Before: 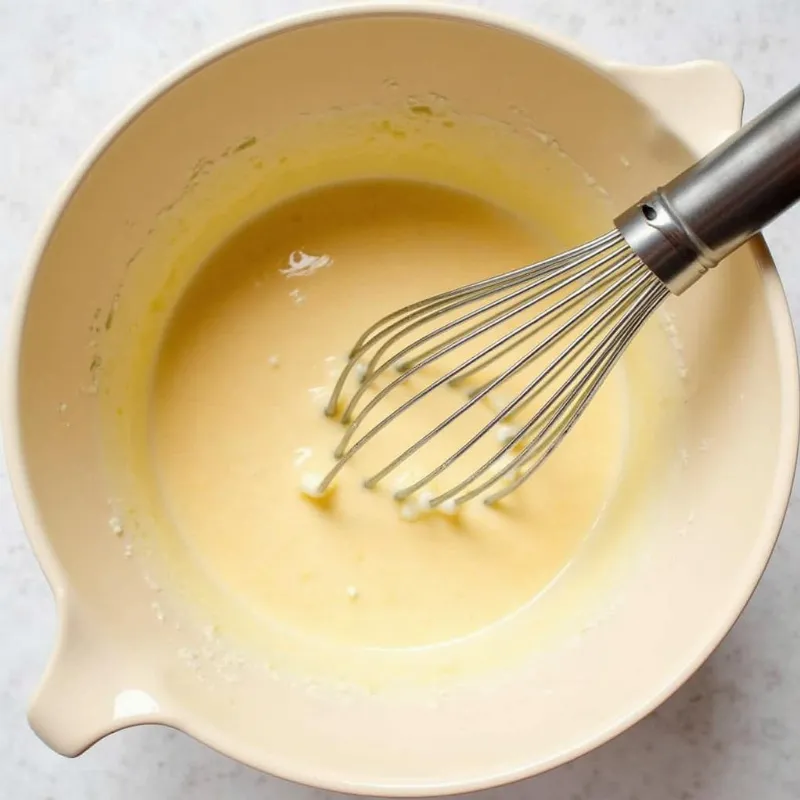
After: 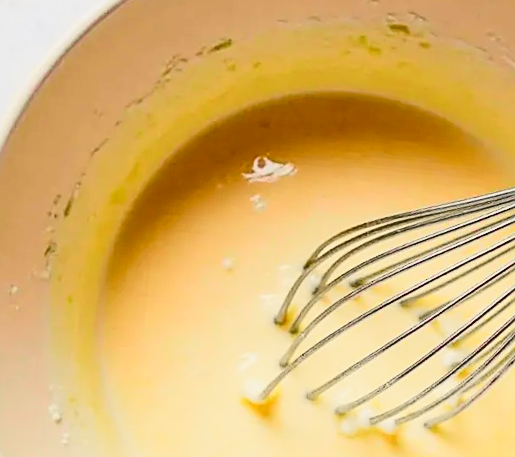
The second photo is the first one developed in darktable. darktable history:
contrast brightness saturation: contrast 0.298
sharpen: on, module defaults
crop and rotate: angle -5.54°, left 2.271%, top 7.022%, right 27.352%, bottom 30.514%
tone curve: curves: ch0 [(0, 0) (0.087, 0.054) (0.281, 0.245) (0.532, 0.514) (0.835, 0.818) (0.994, 0.955)]; ch1 [(0, 0) (0.27, 0.195) (0.406, 0.435) (0.452, 0.474) (0.495, 0.5) (0.514, 0.508) (0.537, 0.556) (0.654, 0.689) (1, 1)]; ch2 [(0, 0) (0.269, 0.299) (0.459, 0.441) (0.498, 0.499) (0.523, 0.52) (0.551, 0.549) (0.633, 0.625) (0.659, 0.681) (0.718, 0.764) (1, 1)], color space Lab, independent channels, preserve colors none
